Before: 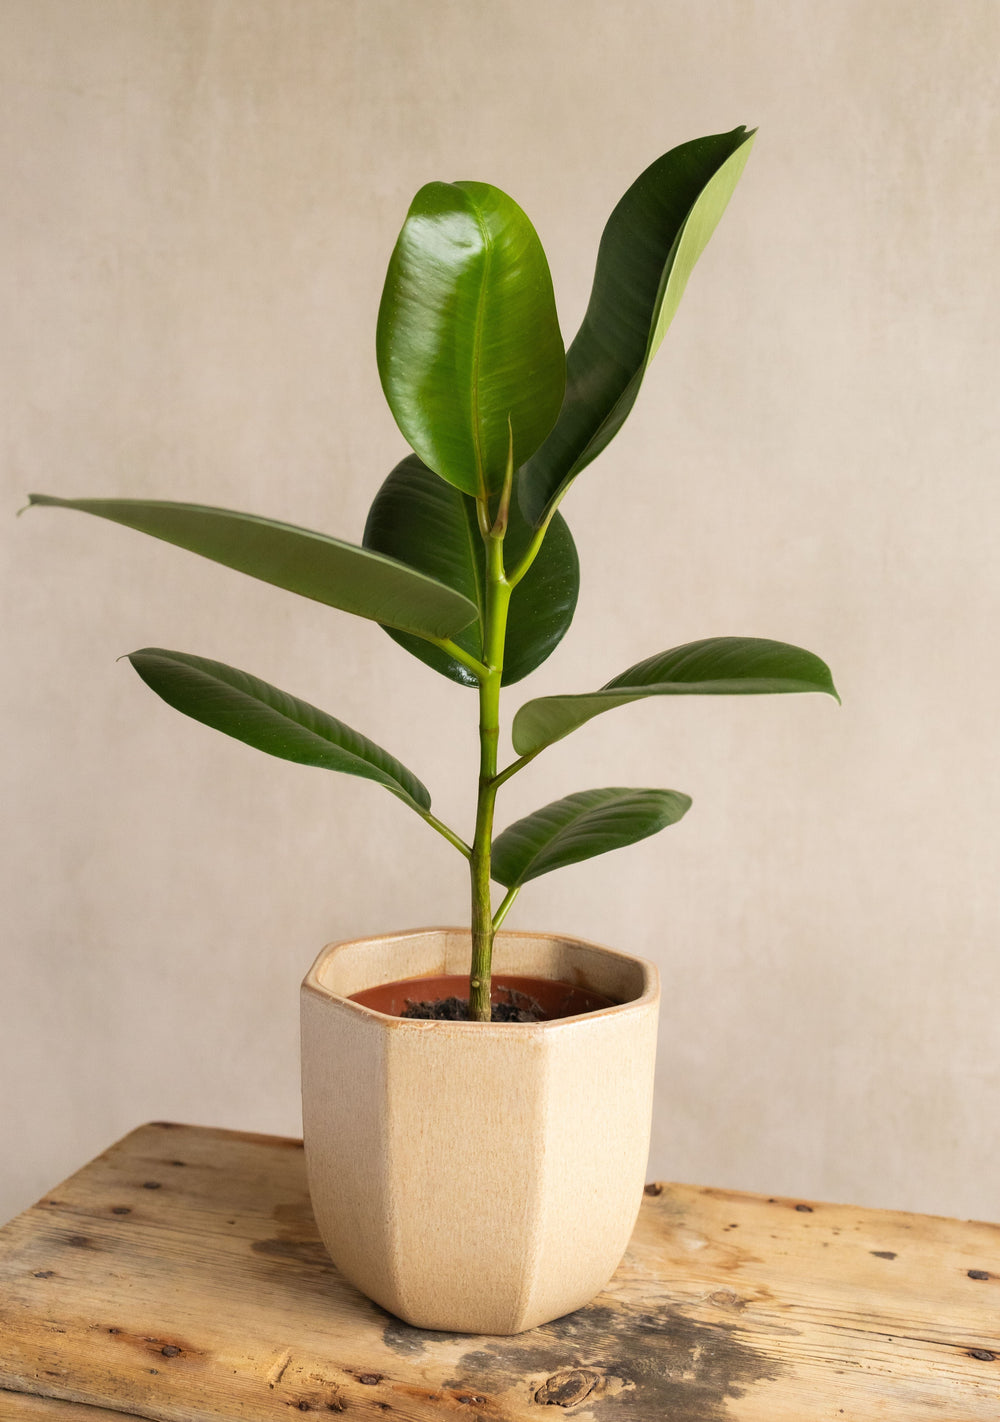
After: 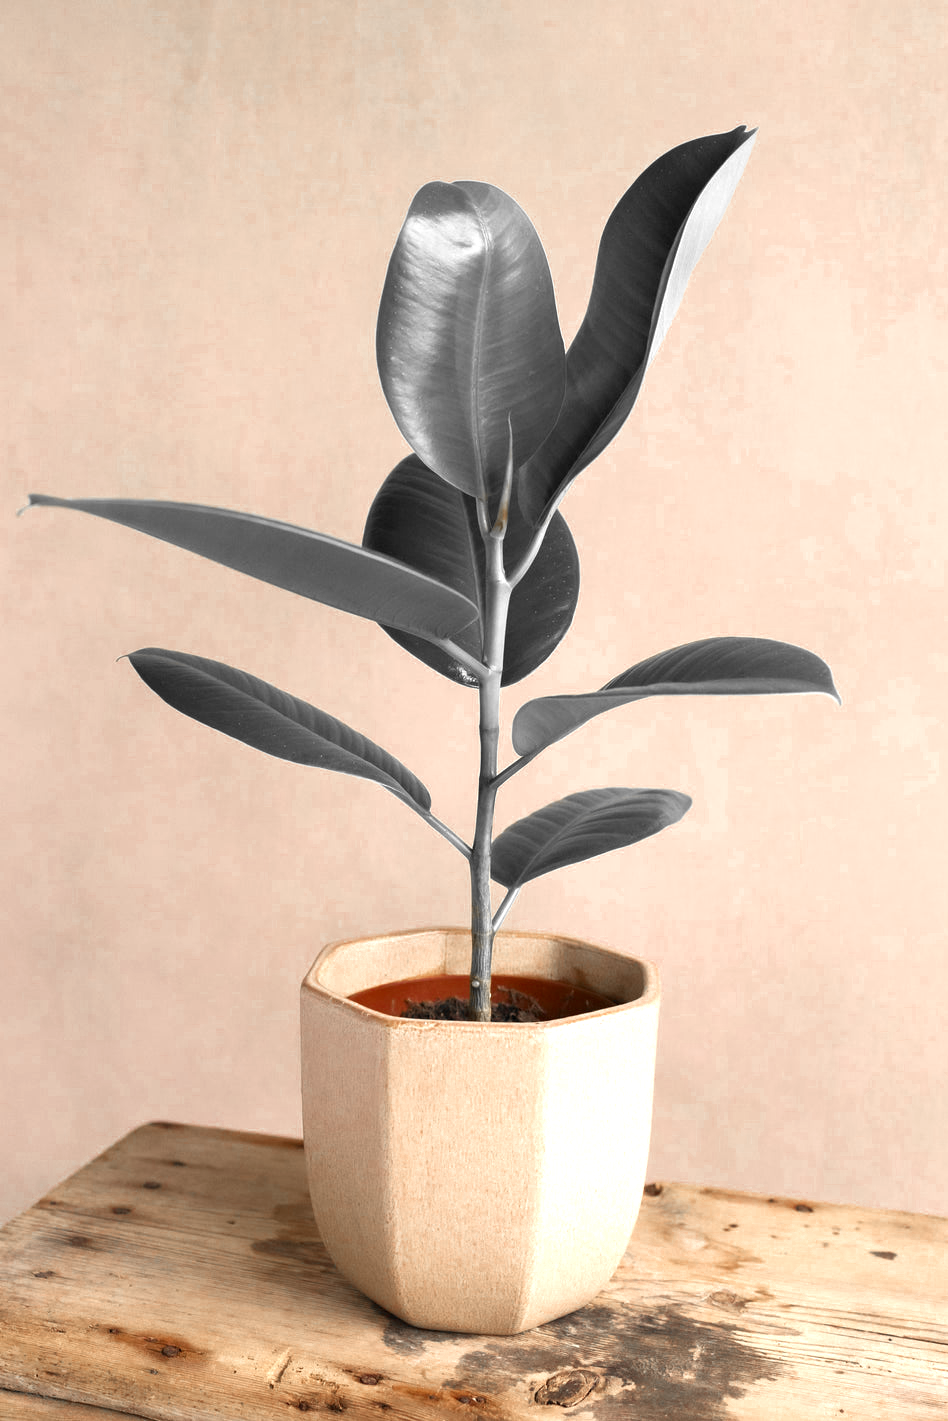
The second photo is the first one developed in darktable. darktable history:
color correction: highlights a* 5.81, highlights b* 4.84
color zones: curves: ch0 [(0, 0.497) (0.096, 0.361) (0.221, 0.538) (0.429, 0.5) (0.571, 0.5) (0.714, 0.5) (0.857, 0.5) (1, 0.497)]; ch1 [(0, 0.5) (0.143, 0.5) (0.257, -0.002) (0.429, 0.04) (0.571, -0.001) (0.714, -0.015) (0.857, 0.024) (1, 0.5)]
base curve: curves: ch0 [(0, 0) (0.303, 0.277) (1, 1)]
crop and rotate: right 5.167%
exposure: black level correction 0.001, exposure 0.5 EV, compensate exposure bias true, compensate highlight preservation false
